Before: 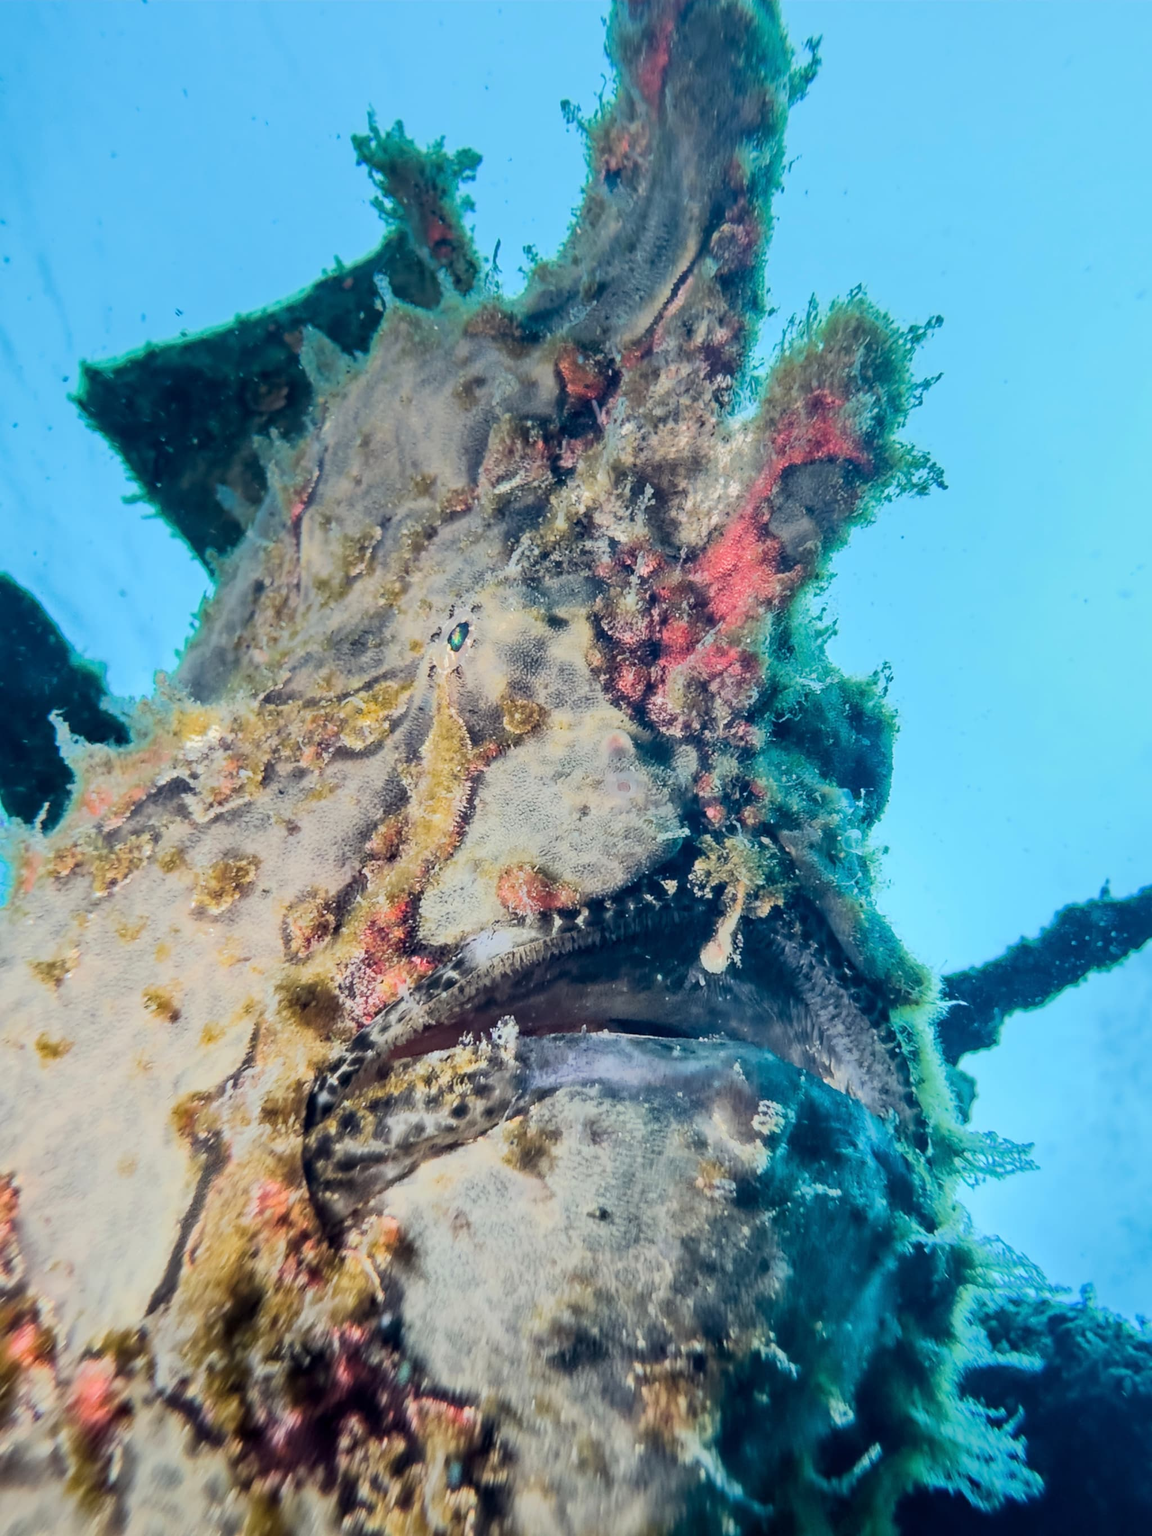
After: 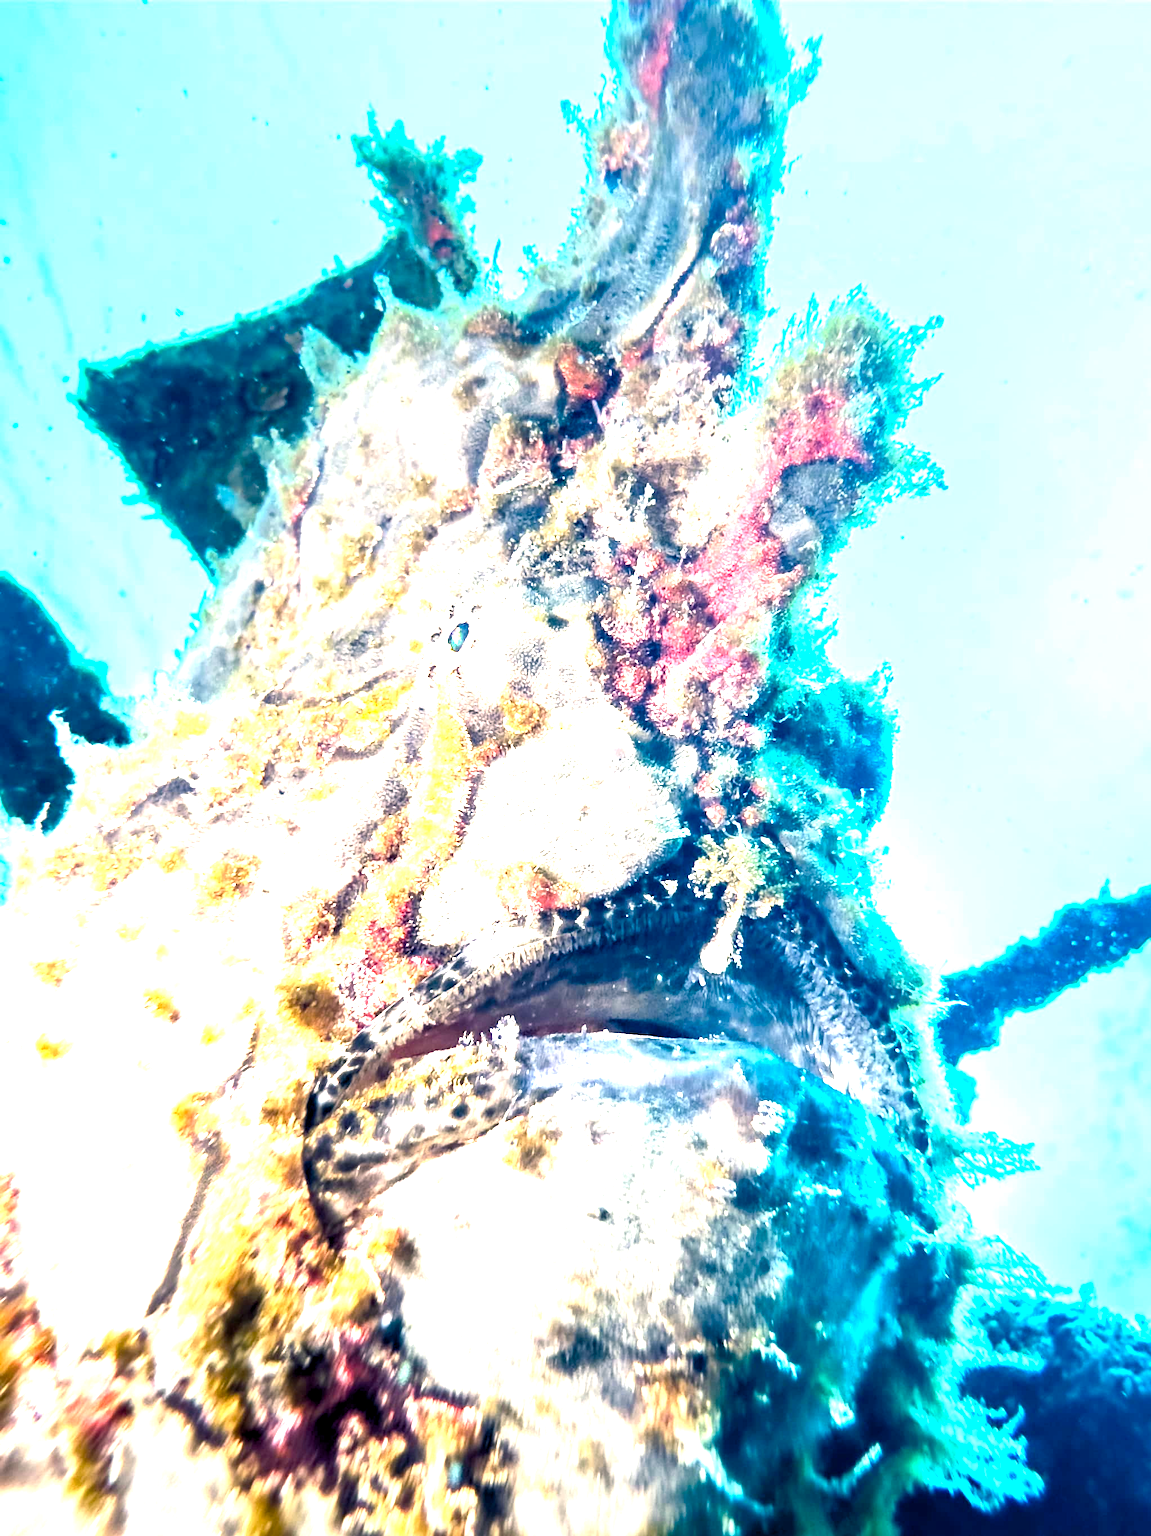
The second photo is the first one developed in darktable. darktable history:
color balance rgb: shadows lift › chroma 2%, shadows lift › hue 185.64°, power › luminance 1.48%, highlights gain › chroma 3%, highlights gain › hue 54.51°, global offset › luminance -0.4%, perceptual saturation grading › highlights -18.47%, perceptual saturation grading › mid-tones 6.62%, perceptual saturation grading › shadows 28.22%, perceptual brilliance grading › highlights 15.68%, perceptual brilliance grading › shadows -14.29%, global vibrance 25.96%, contrast 6.45%
contrast brightness saturation: contrast 0.03, brightness 0.06, saturation 0.13
exposure: black level correction 0, exposure 1.5 EV, compensate exposure bias true, compensate highlight preservation false
